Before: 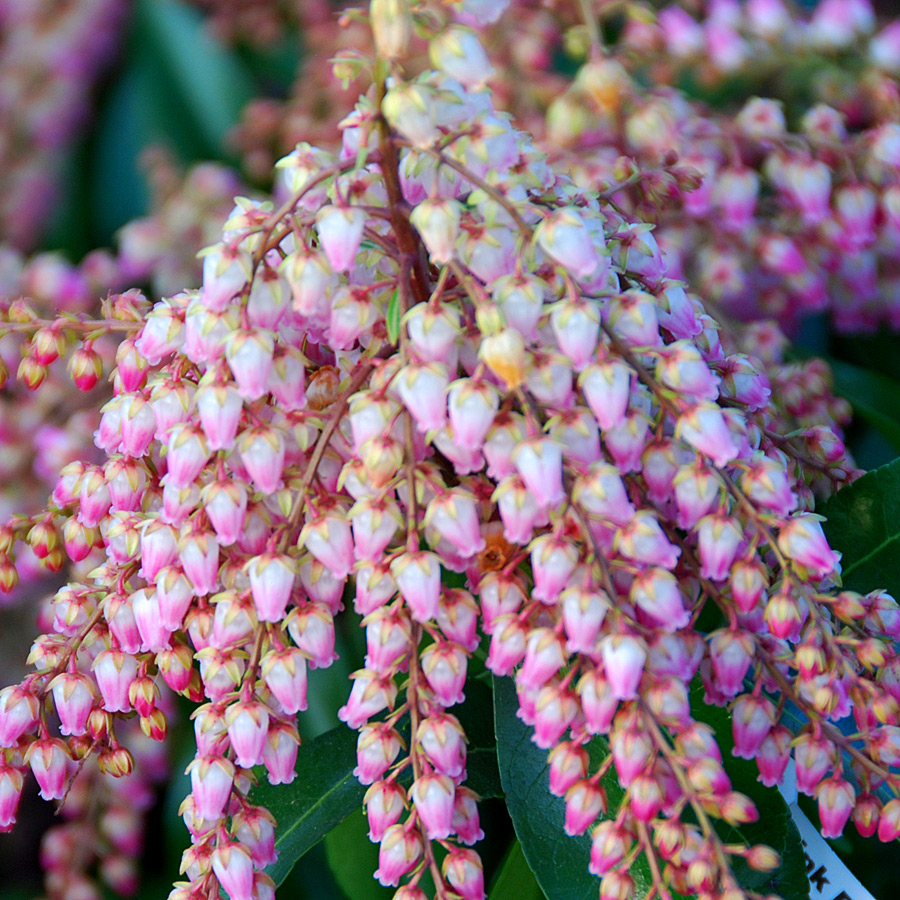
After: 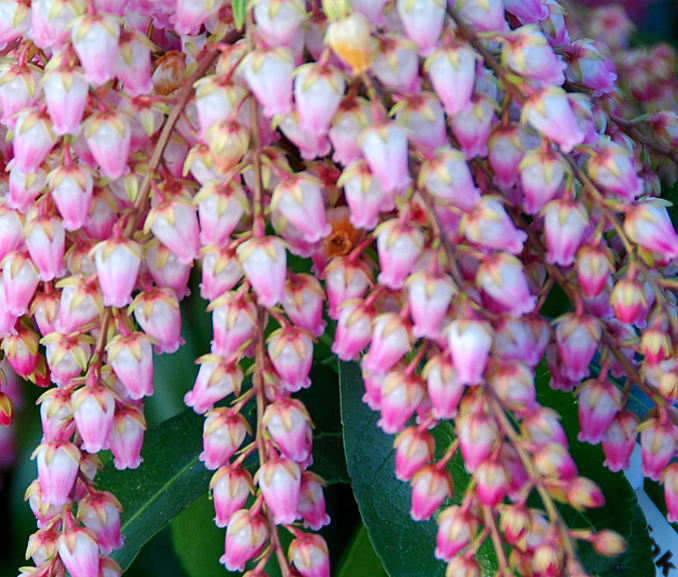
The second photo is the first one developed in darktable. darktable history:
crop and rotate: left 17.195%, top 35.008%, right 7.433%, bottom 0.859%
